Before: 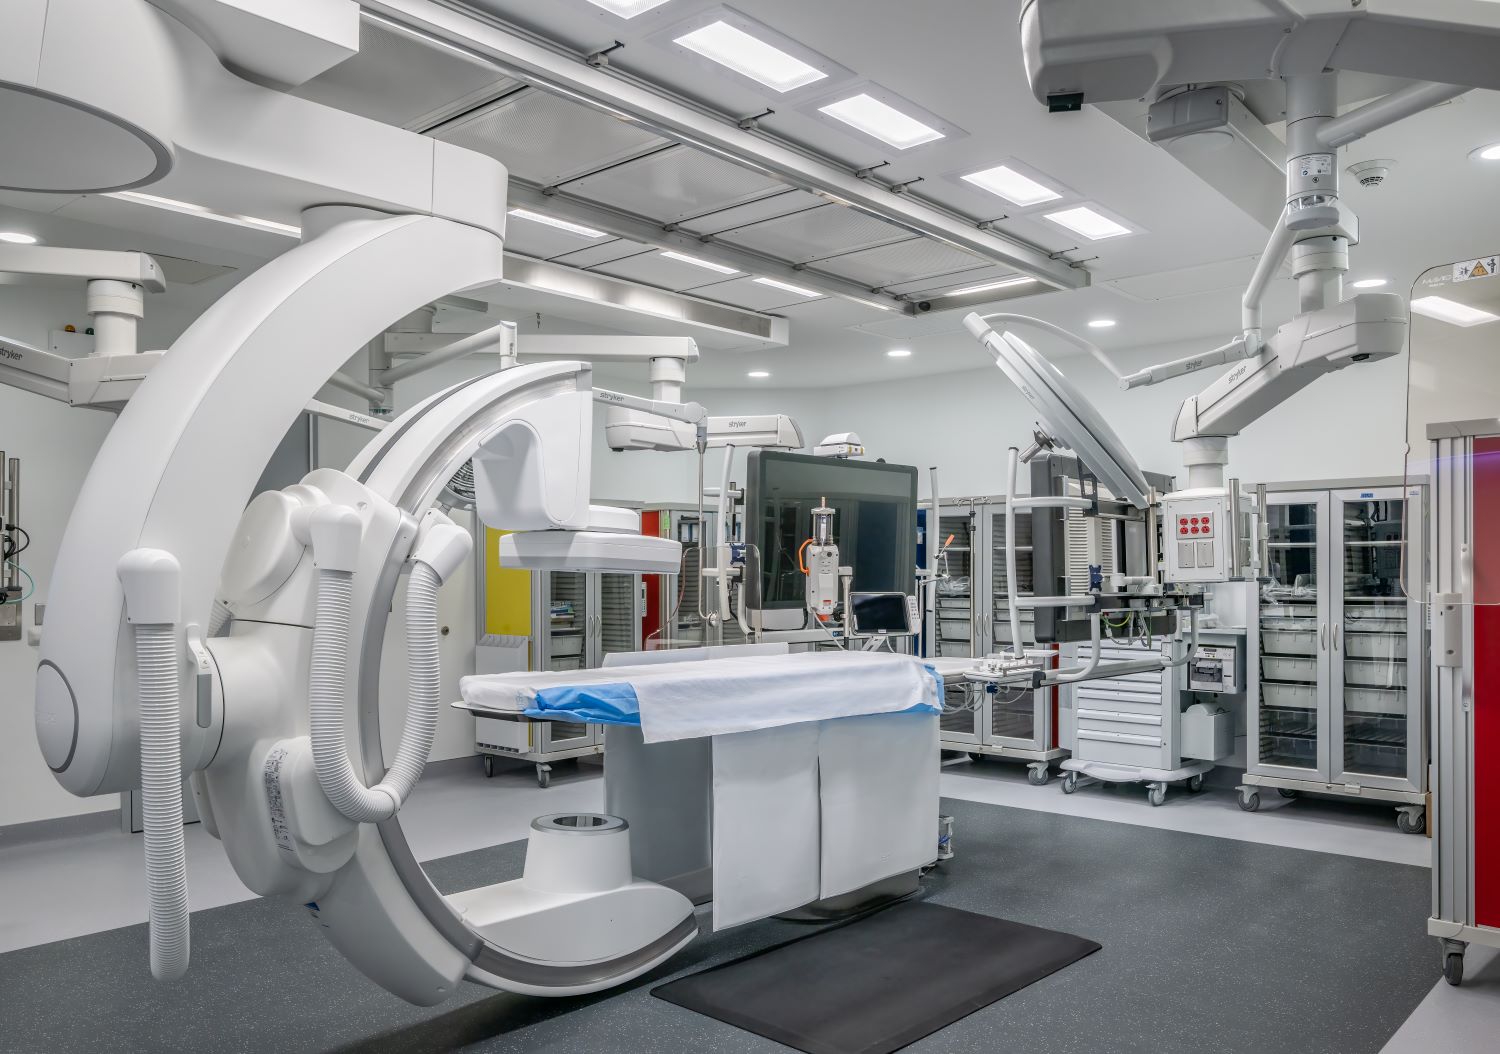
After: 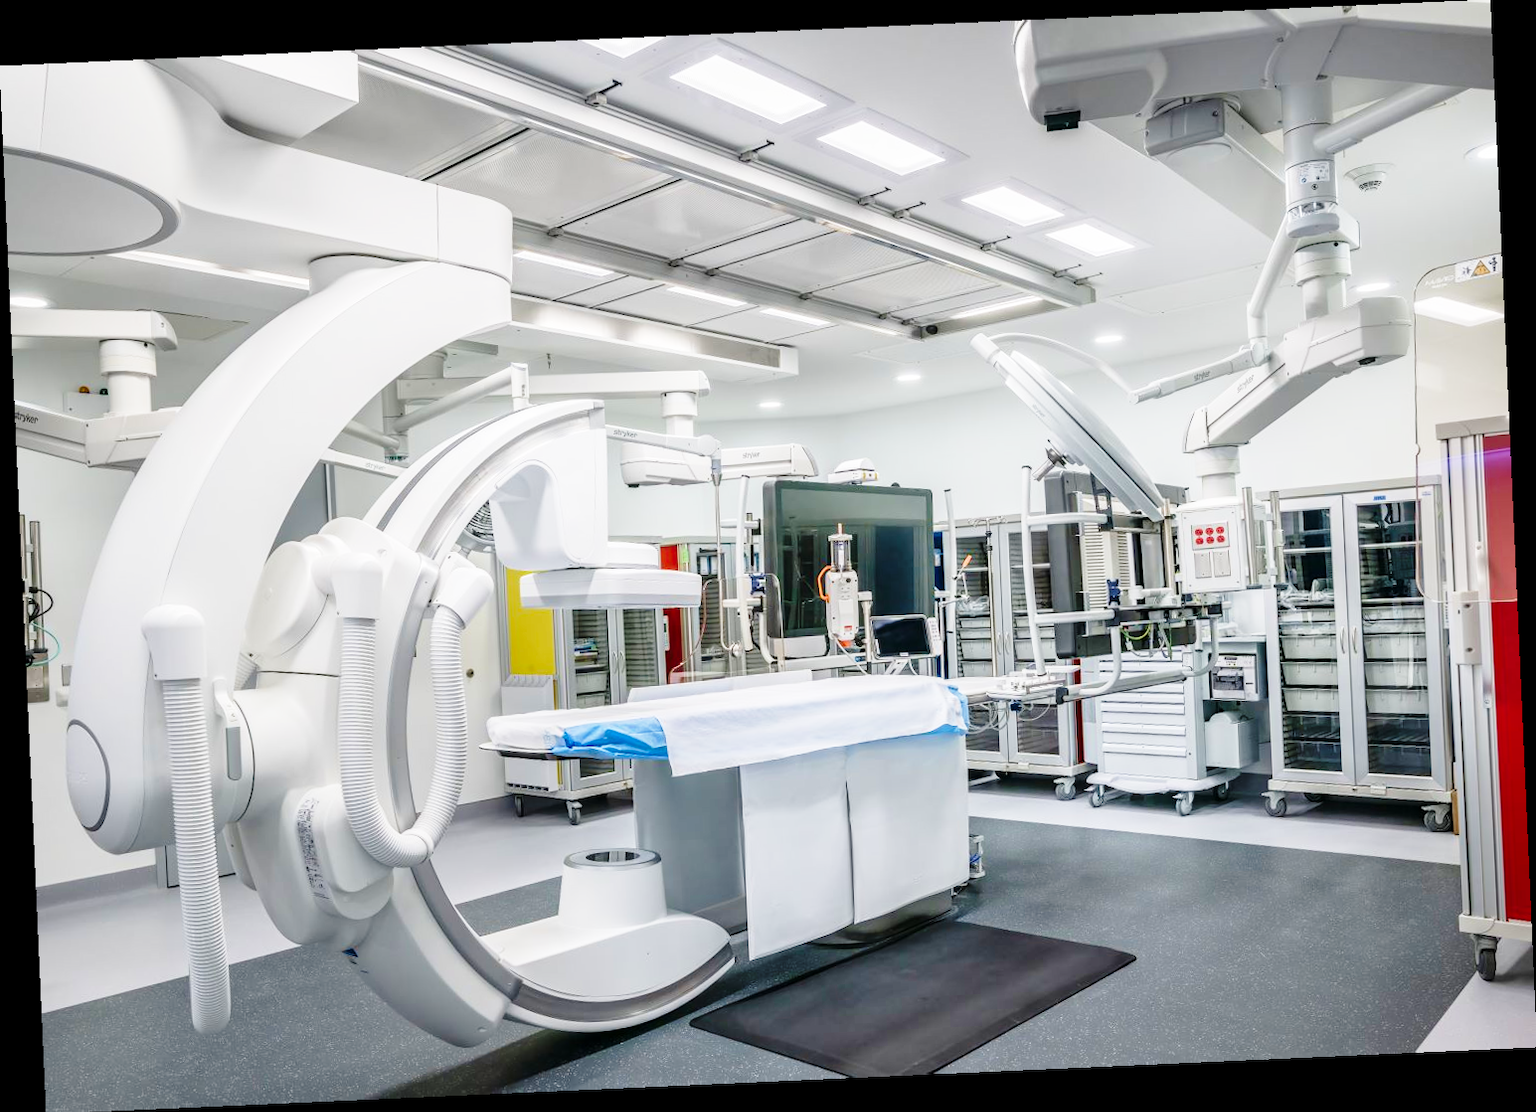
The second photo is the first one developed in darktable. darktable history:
rotate and perspective: rotation -2.56°, automatic cropping off
exposure: compensate highlight preservation false
base curve: curves: ch0 [(0, 0) (0.028, 0.03) (0.121, 0.232) (0.46, 0.748) (0.859, 0.968) (1, 1)], preserve colors none
velvia: on, module defaults
